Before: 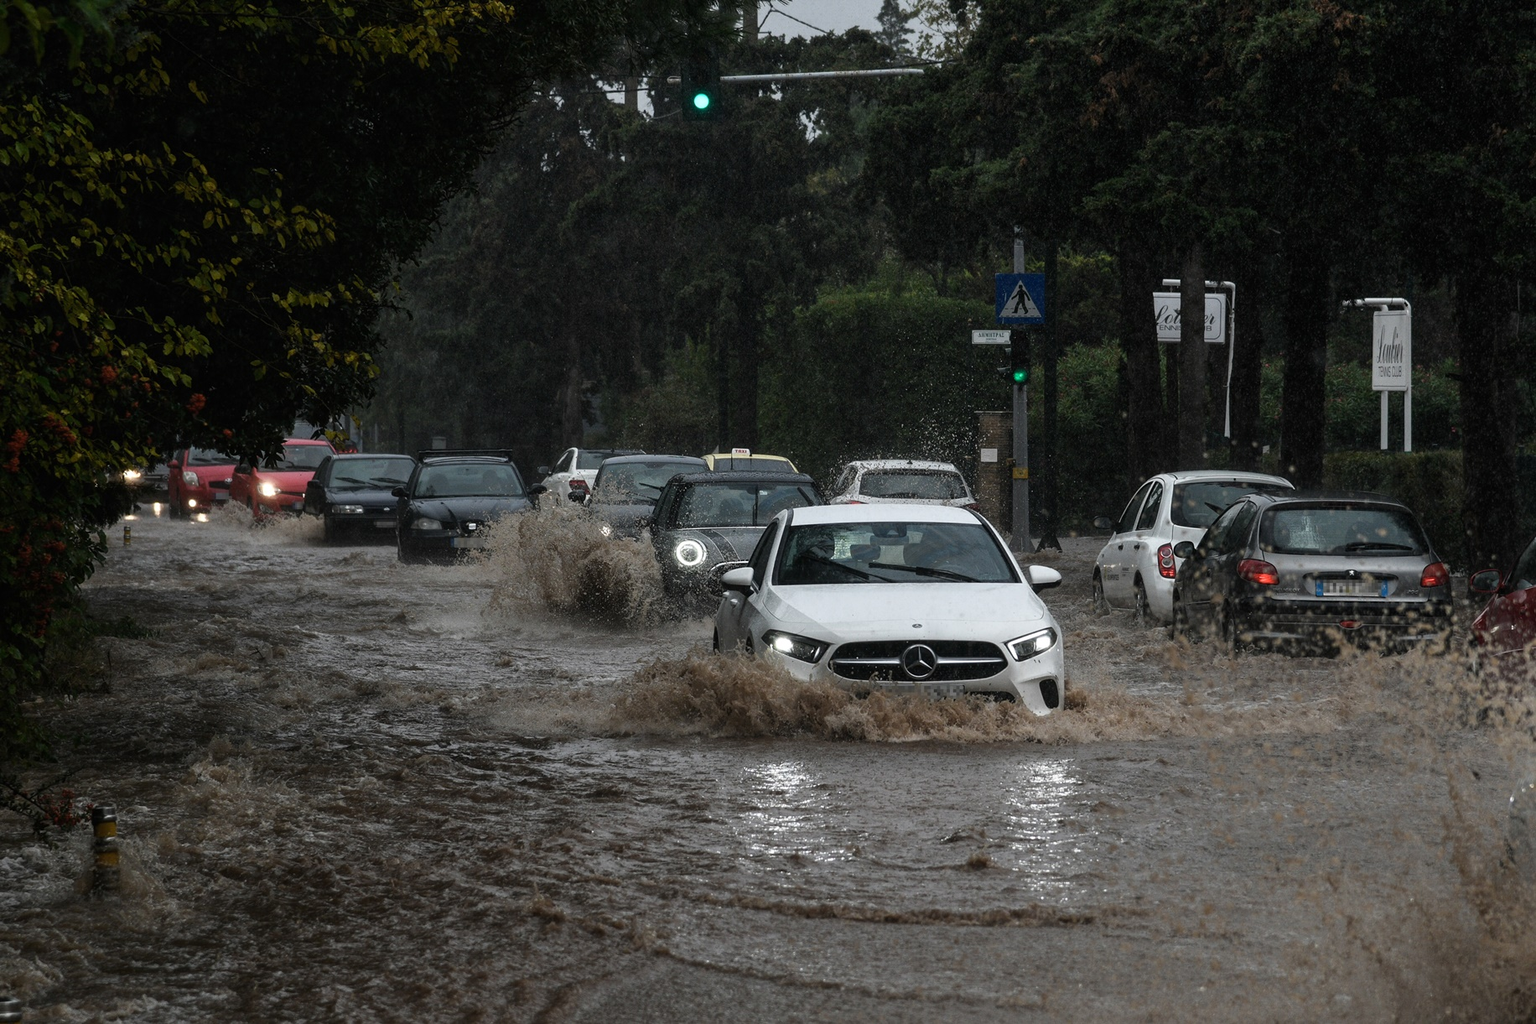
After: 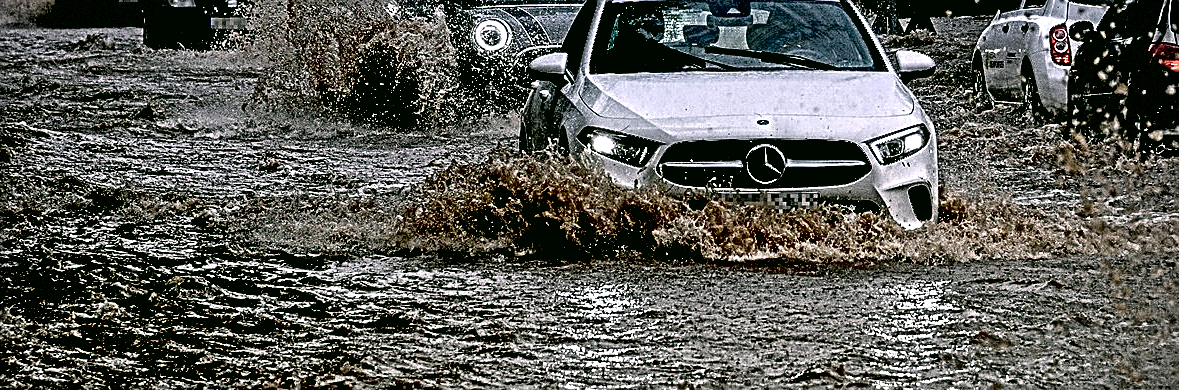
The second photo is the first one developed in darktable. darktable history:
graduated density: hue 238.83°, saturation 50%
sharpen: on, module defaults
color correction: highlights a* 4.02, highlights b* 4.98, shadows a* -7.55, shadows b* 4.98
local contrast: mode bilateral grid, contrast 20, coarseness 50, detail 150%, midtone range 0.2
contrast equalizer: octaves 7, y [[0.406, 0.494, 0.589, 0.753, 0.877, 0.999], [0.5 ×6], [0.5 ×6], [0 ×6], [0 ×6]]
vignetting: dithering 8-bit output, unbound false
exposure: black level correction 0.04, exposure 0.5 EV, compensate highlight preservation false
crop: left 18.091%, top 51.13%, right 17.525%, bottom 16.85%
